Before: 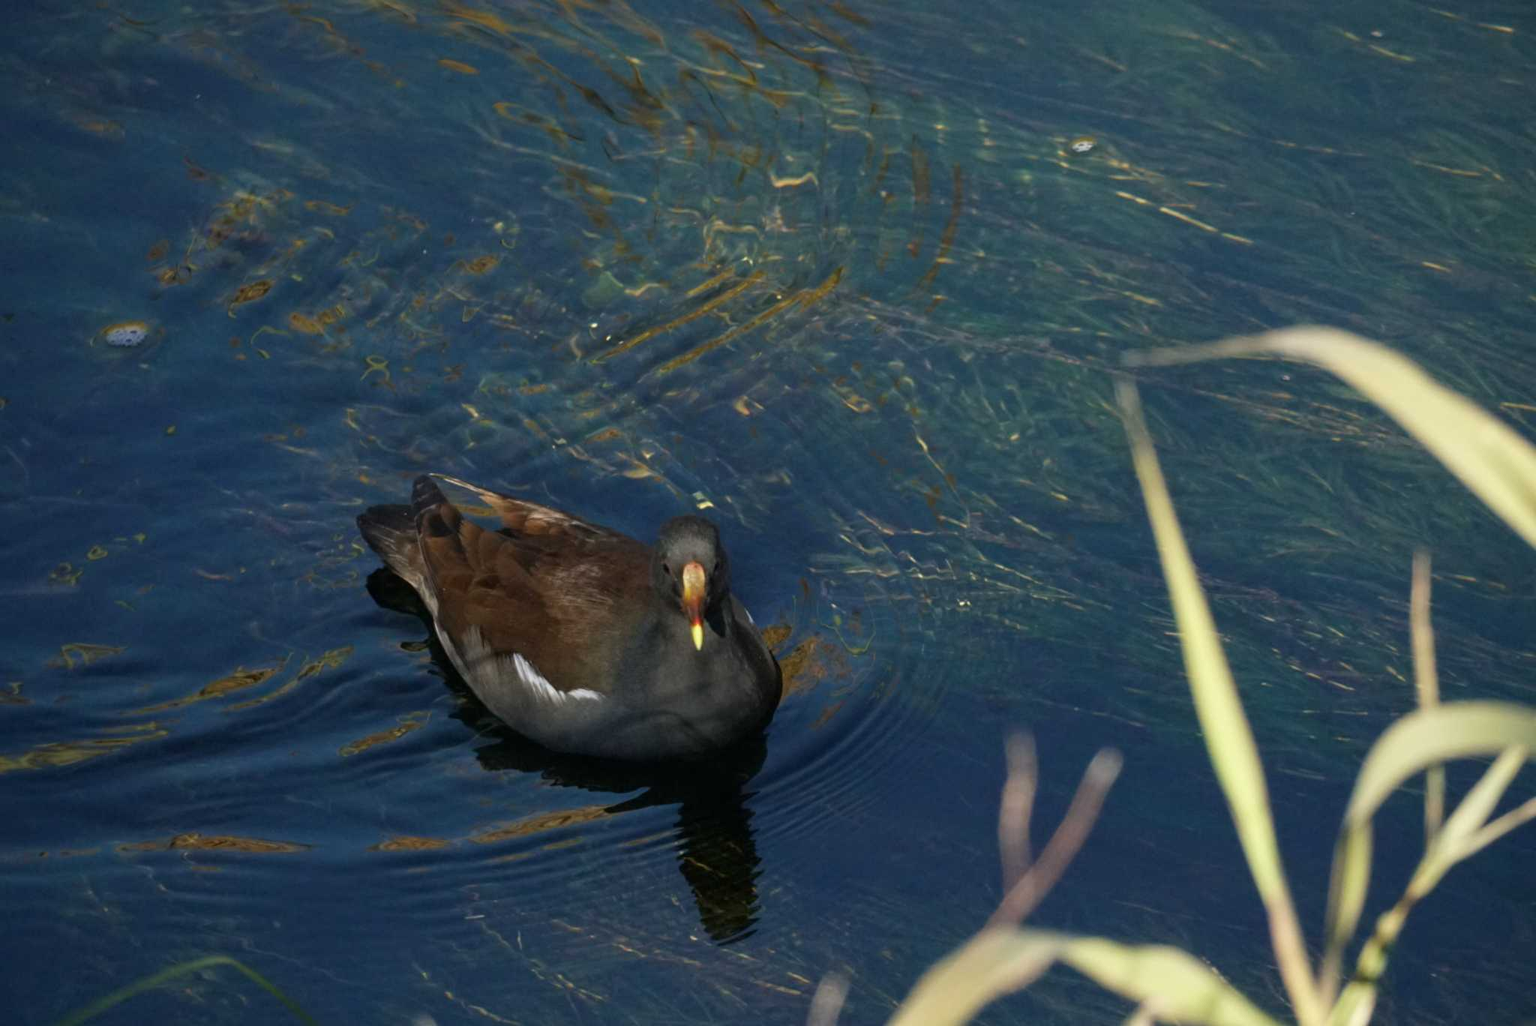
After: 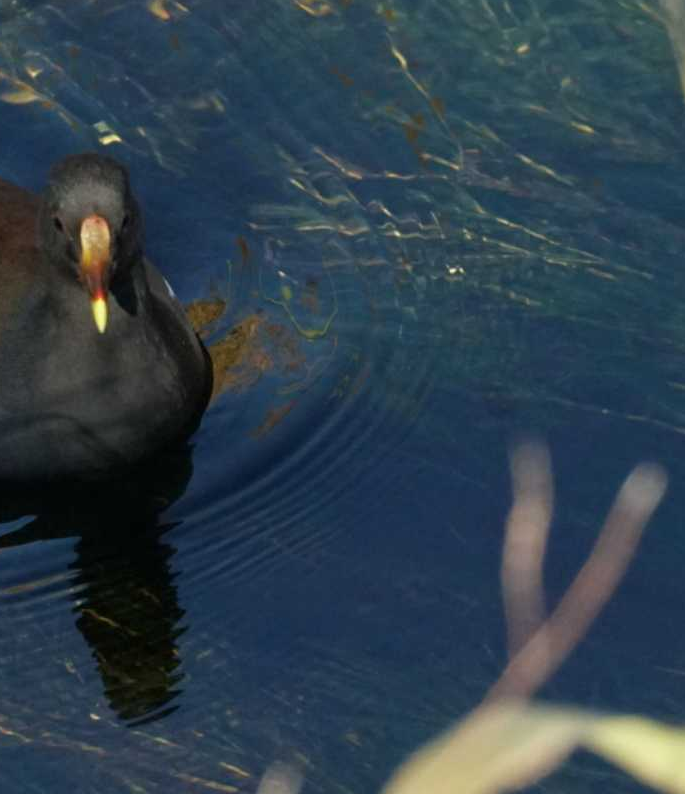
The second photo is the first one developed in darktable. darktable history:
crop: left 40.557%, top 39.057%, right 25.994%, bottom 2.832%
